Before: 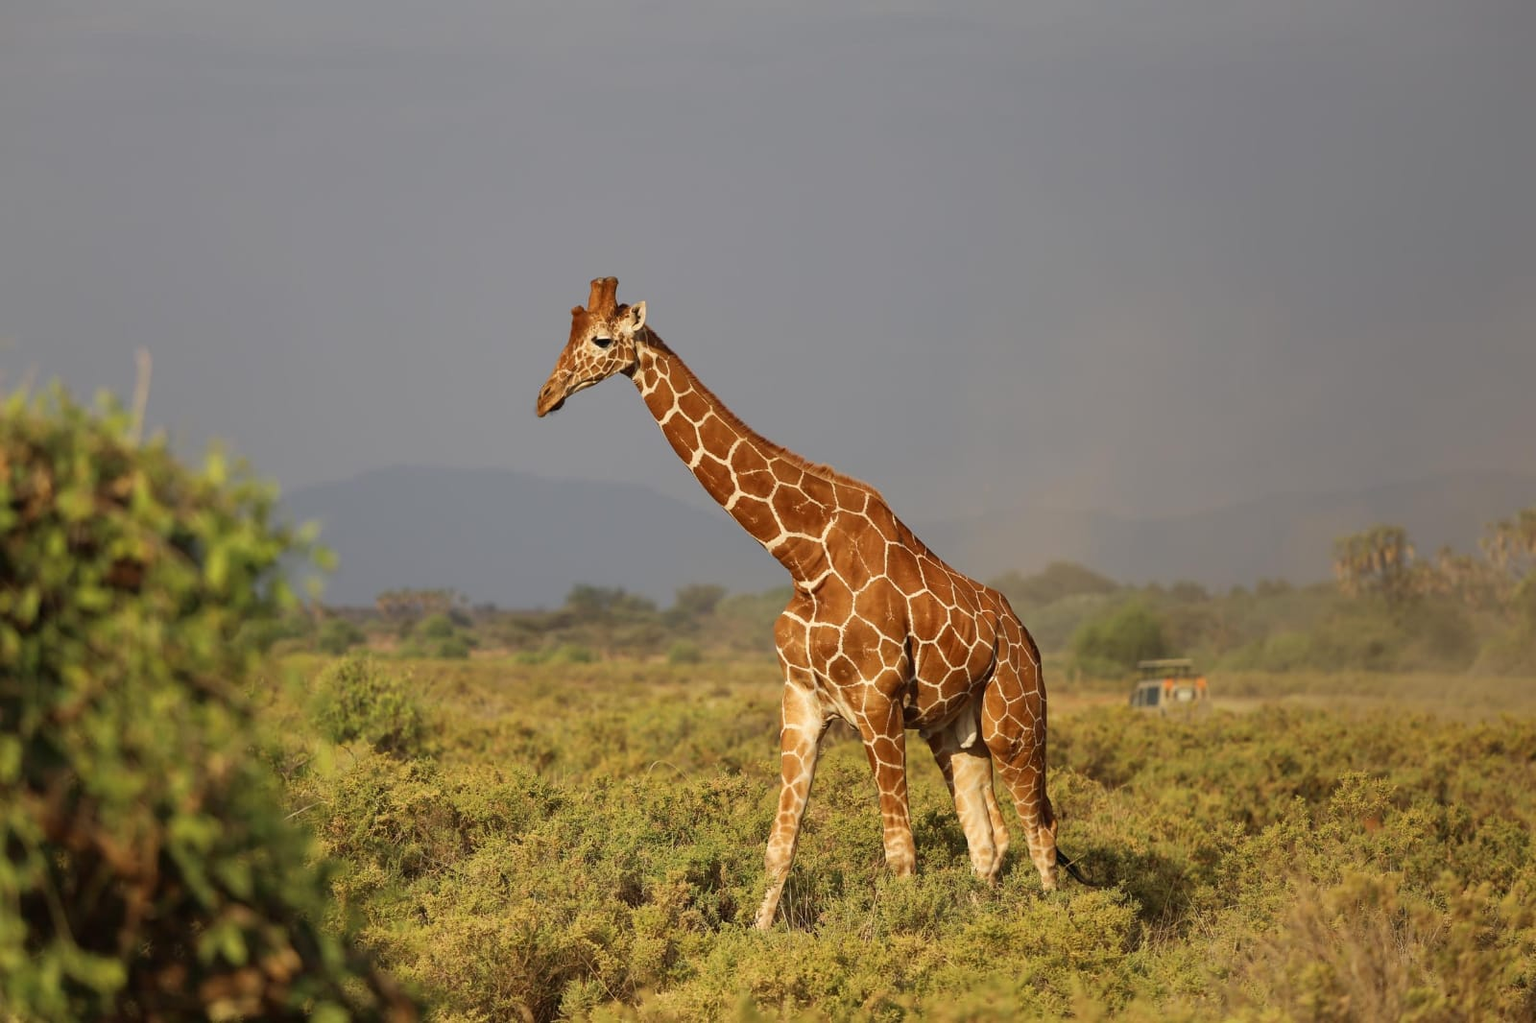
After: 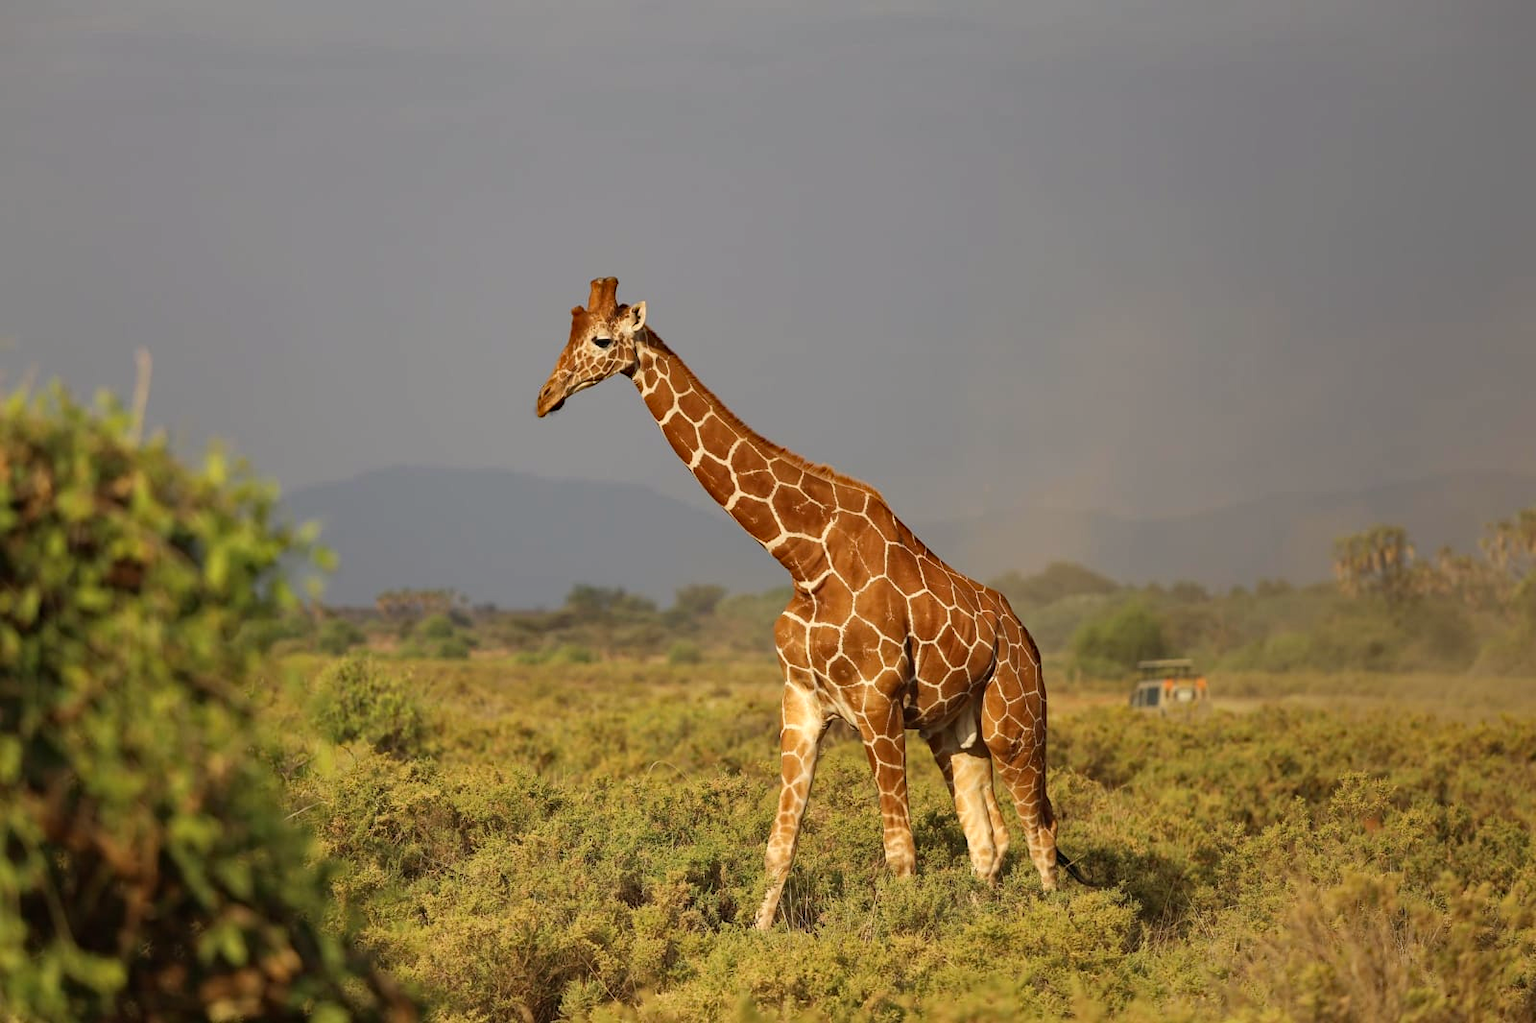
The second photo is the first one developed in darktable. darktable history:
white balance: red 1.009, blue 0.985
haze removal: compatibility mode true, adaptive false
